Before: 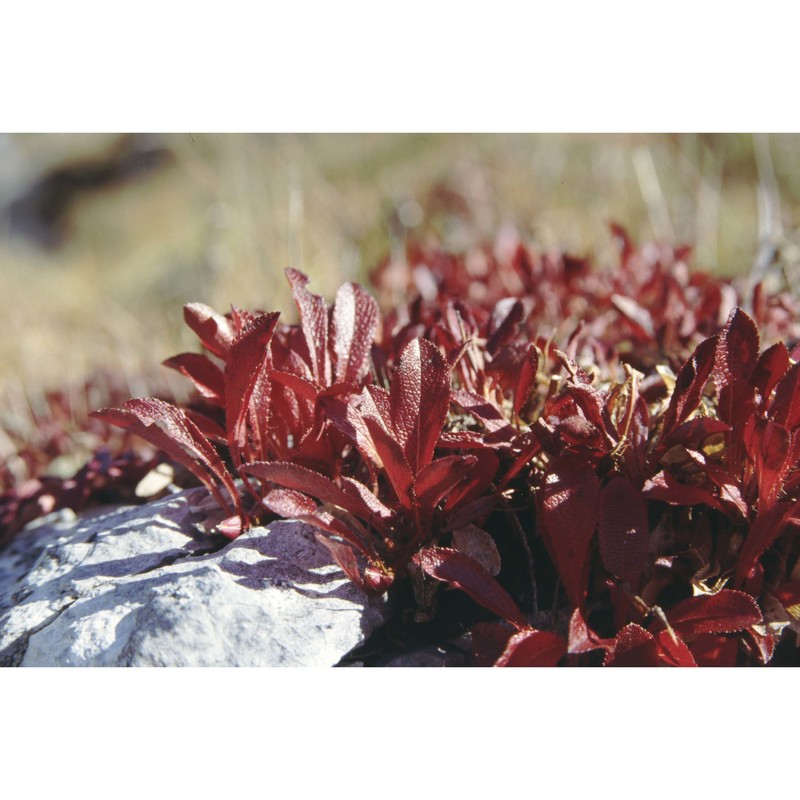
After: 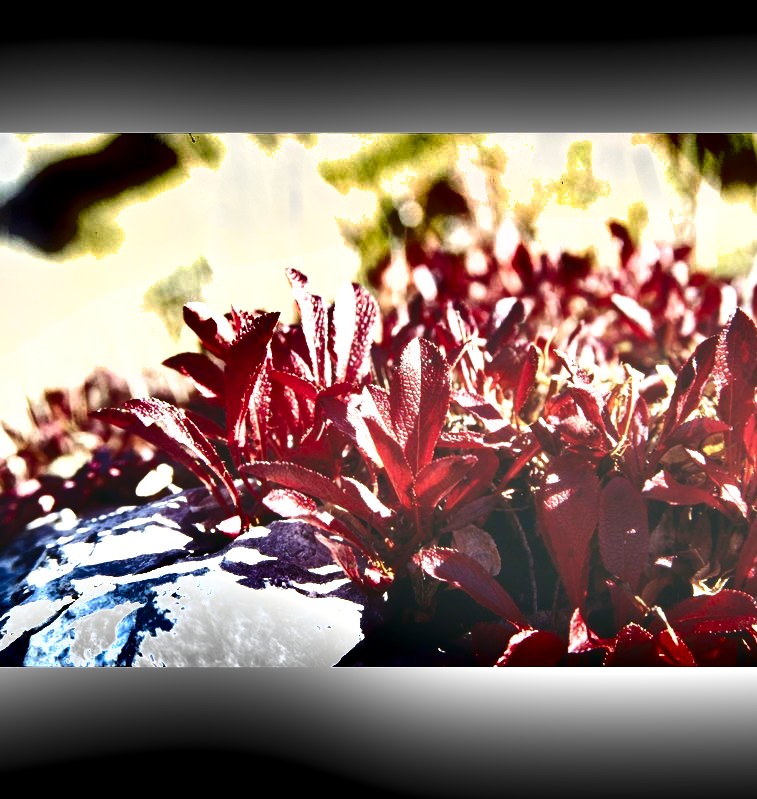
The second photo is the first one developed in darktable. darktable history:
crop and rotate: right 5.258%
exposure: black level correction 0, exposure 1.609 EV, compensate exposure bias true, compensate highlight preservation false
shadows and highlights: radius 103.11, shadows 50.79, highlights -65.96, soften with gaussian
